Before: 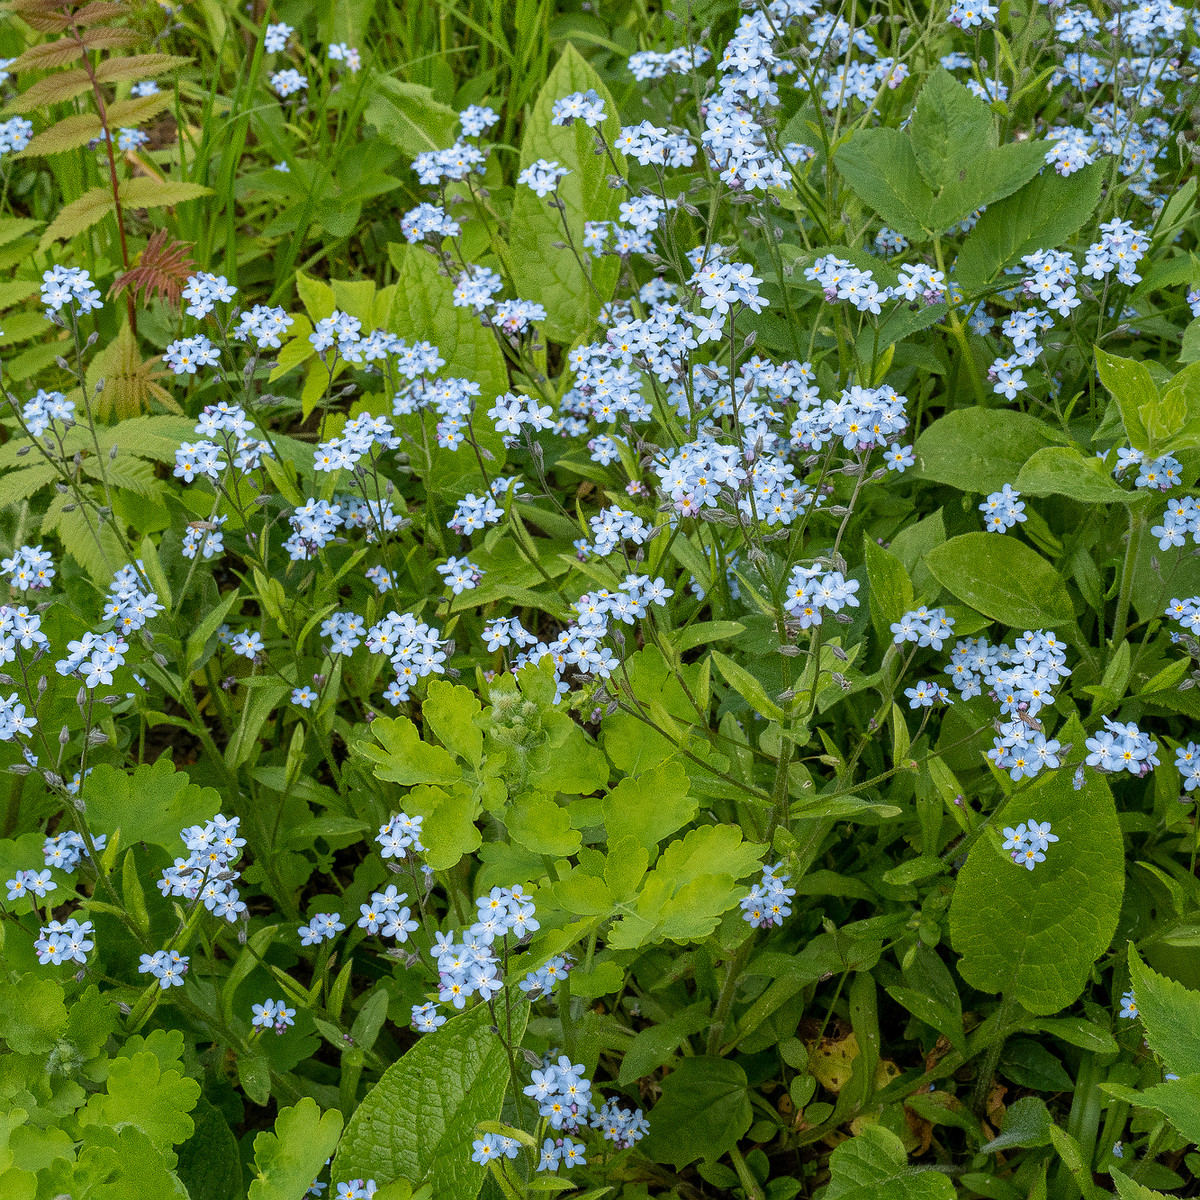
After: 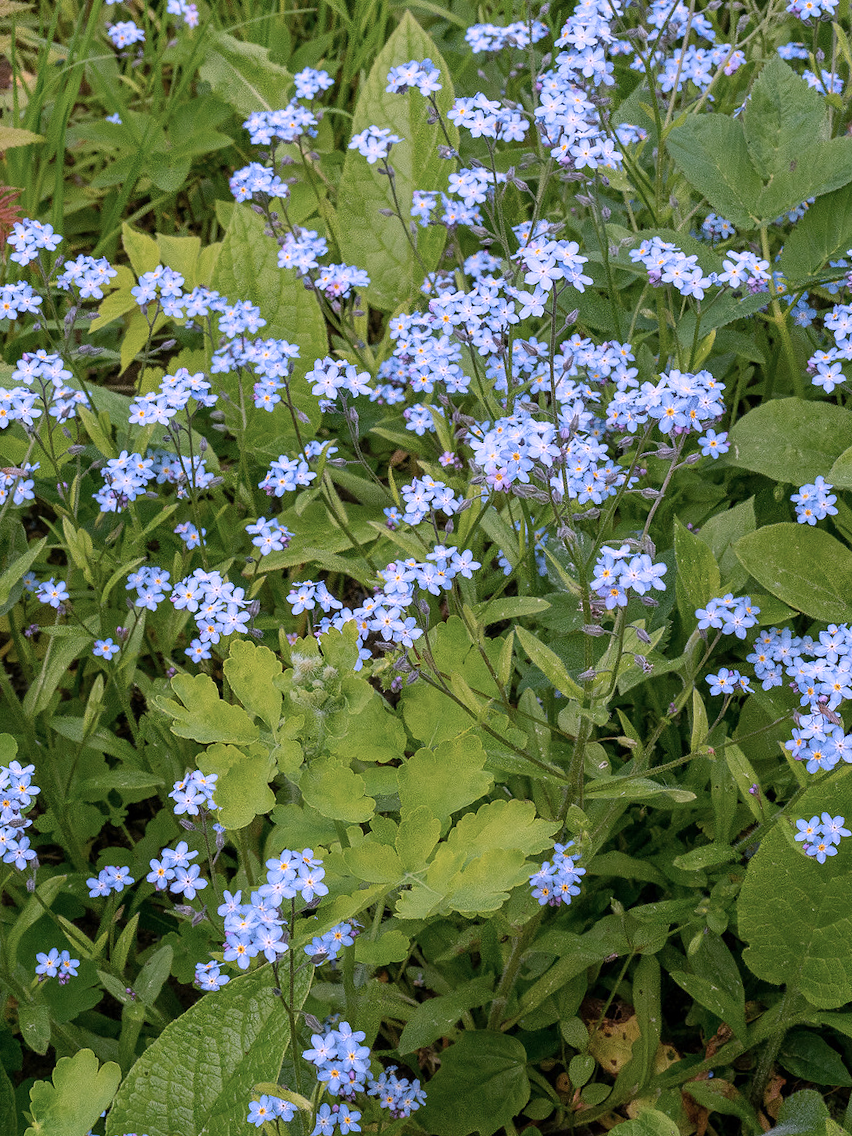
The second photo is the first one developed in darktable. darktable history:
color correction: highlights a* 15.03, highlights b* -25.07
crop and rotate: angle -3.27°, left 14.277%, top 0.028%, right 10.766%, bottom 0.028%
